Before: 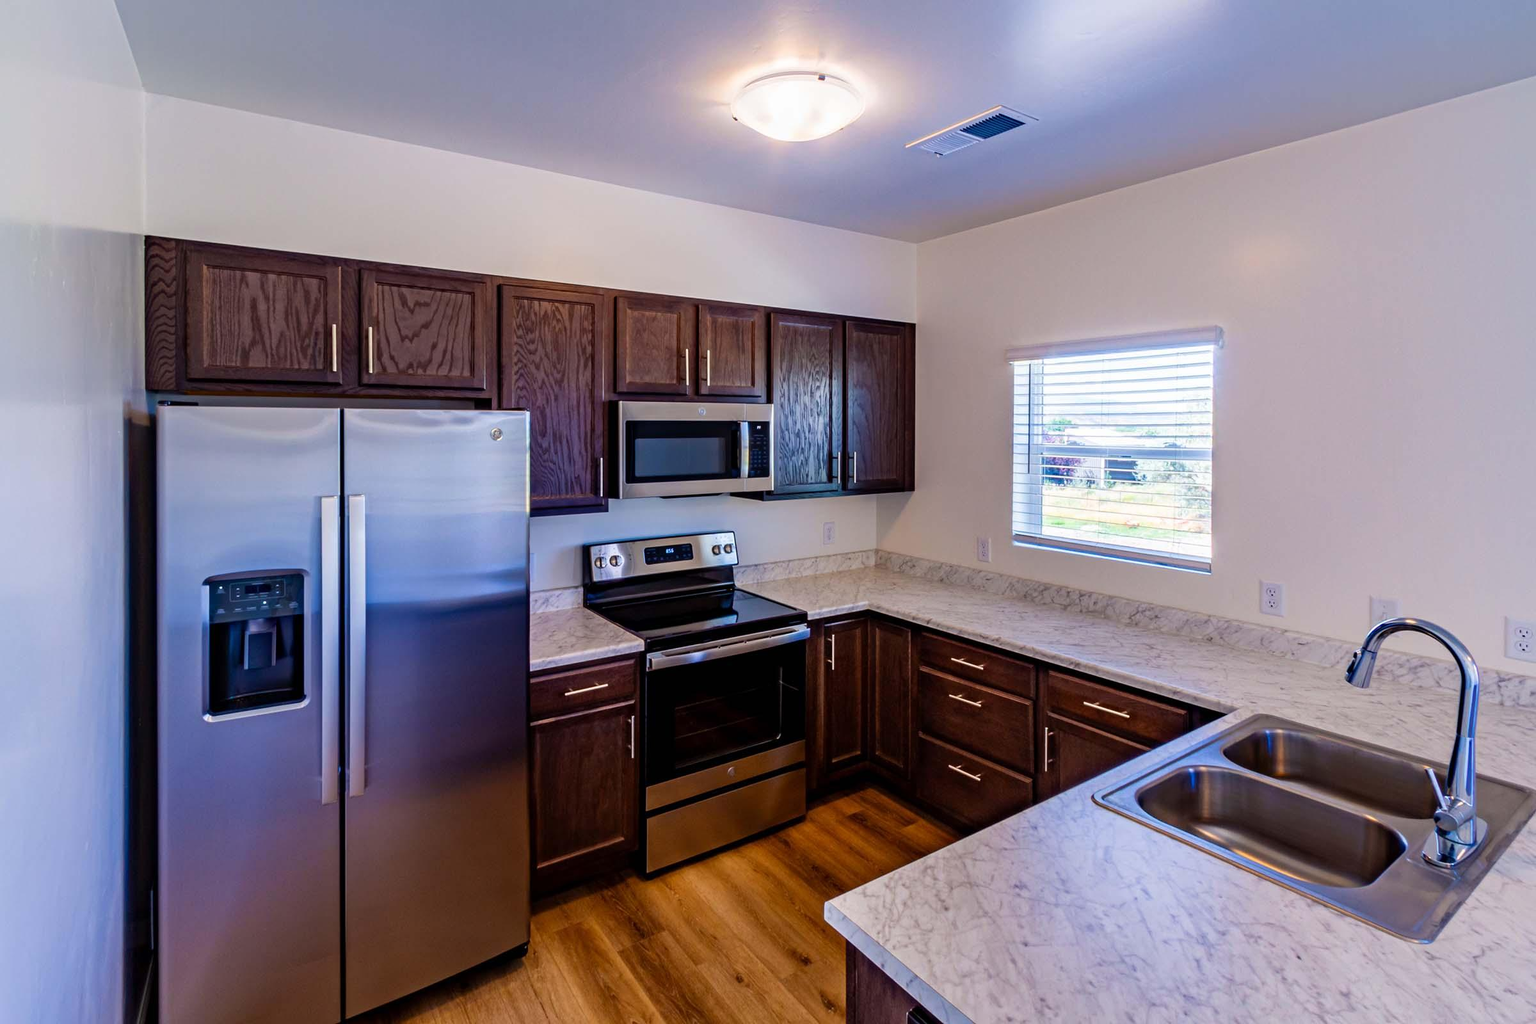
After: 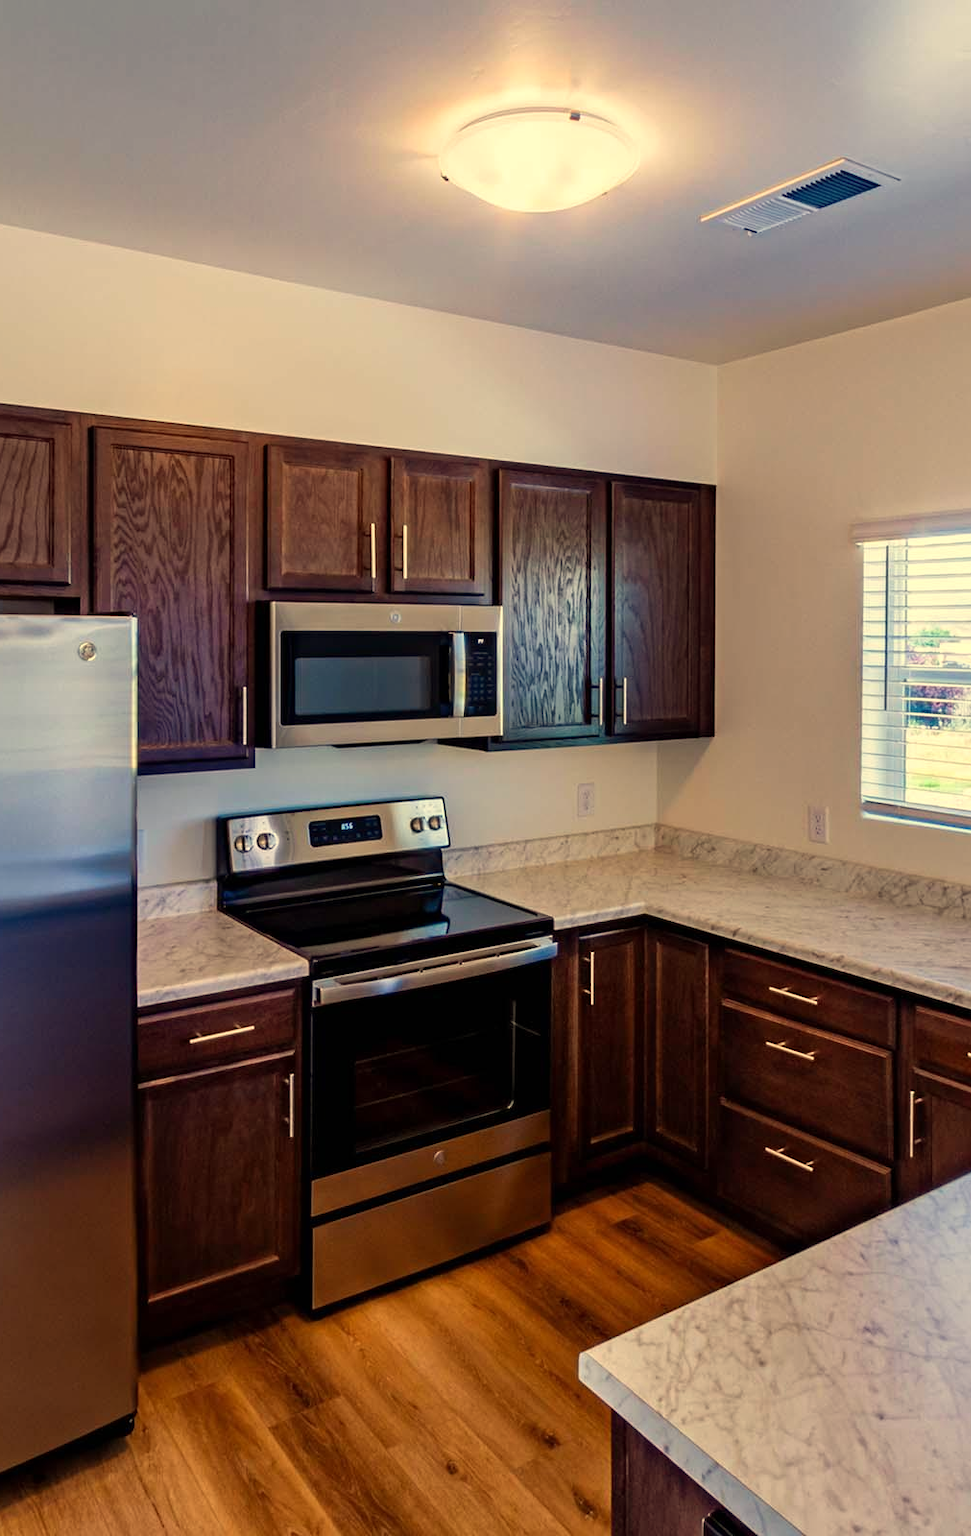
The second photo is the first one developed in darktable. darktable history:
crop: left 28.583%, right 29.231%
white balance: red 1.08, blue 0.791
